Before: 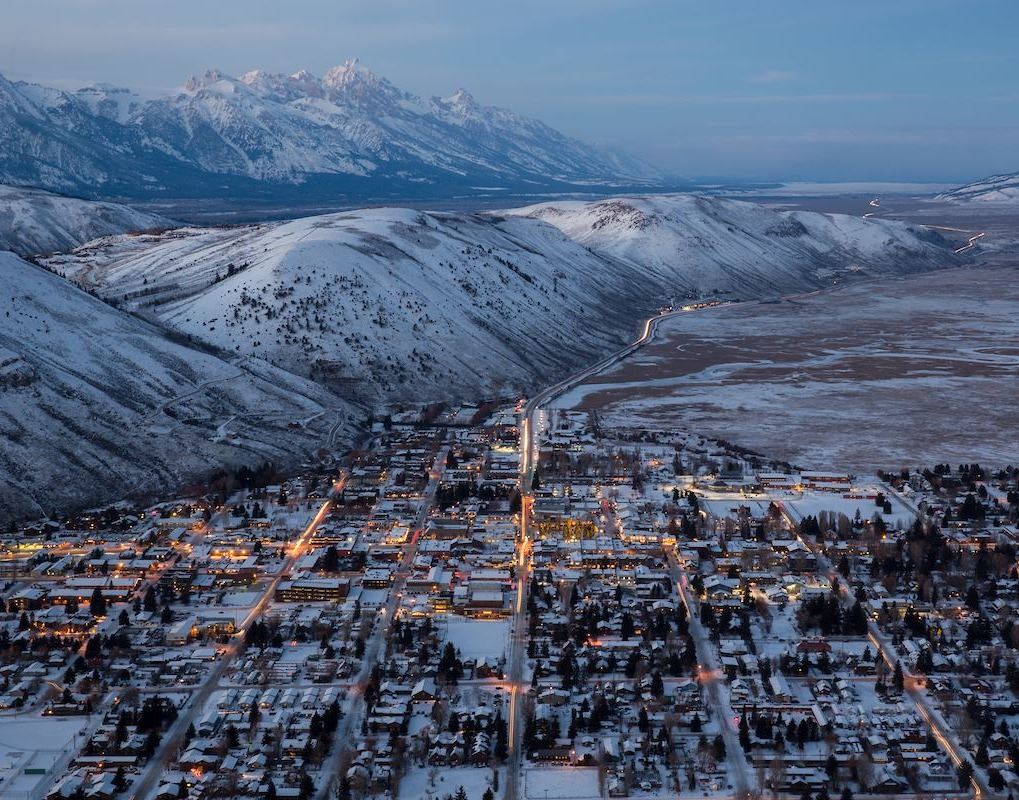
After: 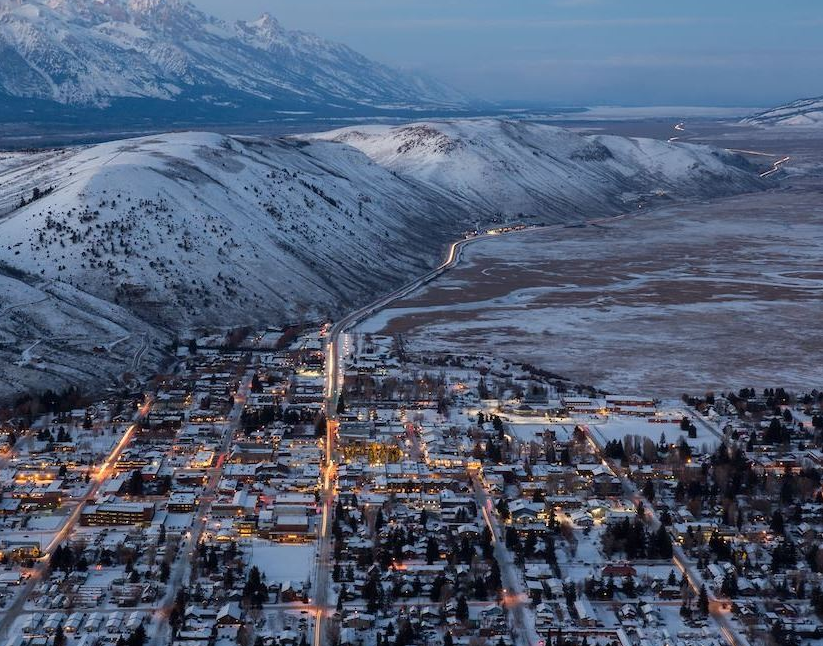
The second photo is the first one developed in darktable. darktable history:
crop: left 19.159%, top 9.58%, bottom 9.58%
